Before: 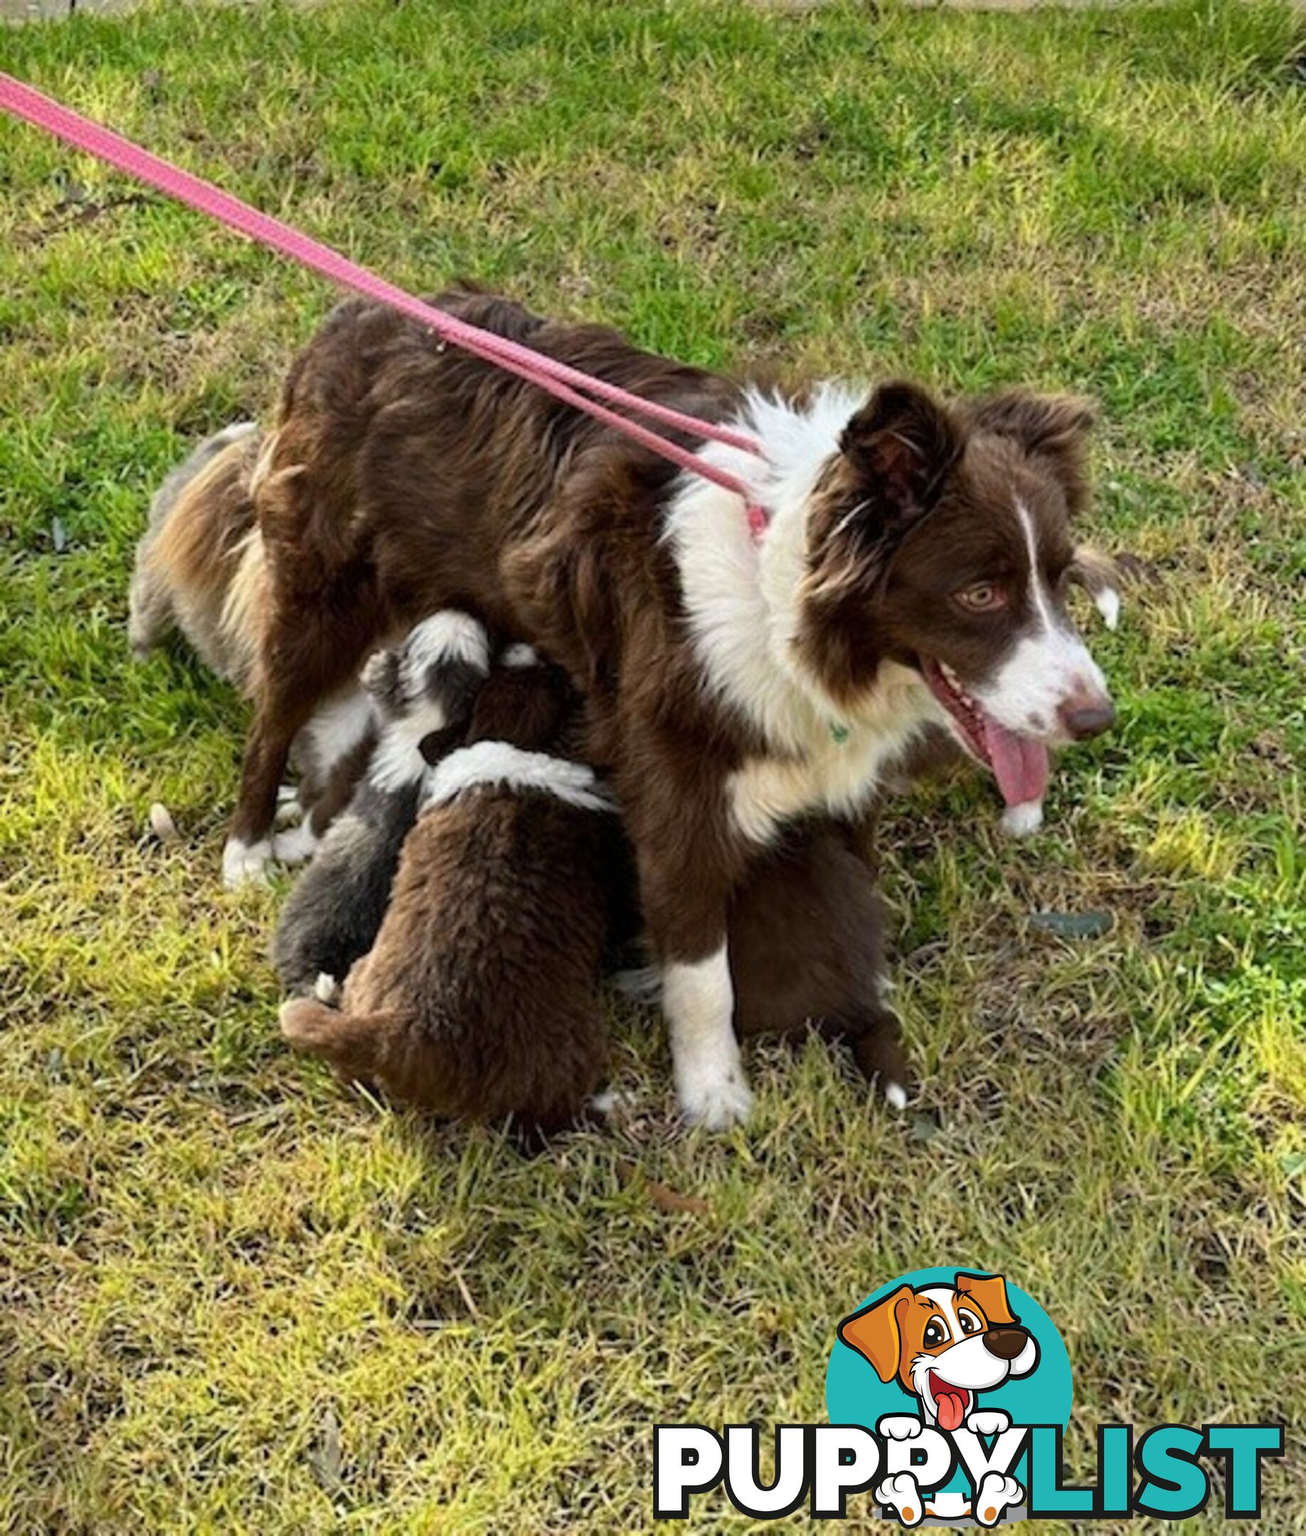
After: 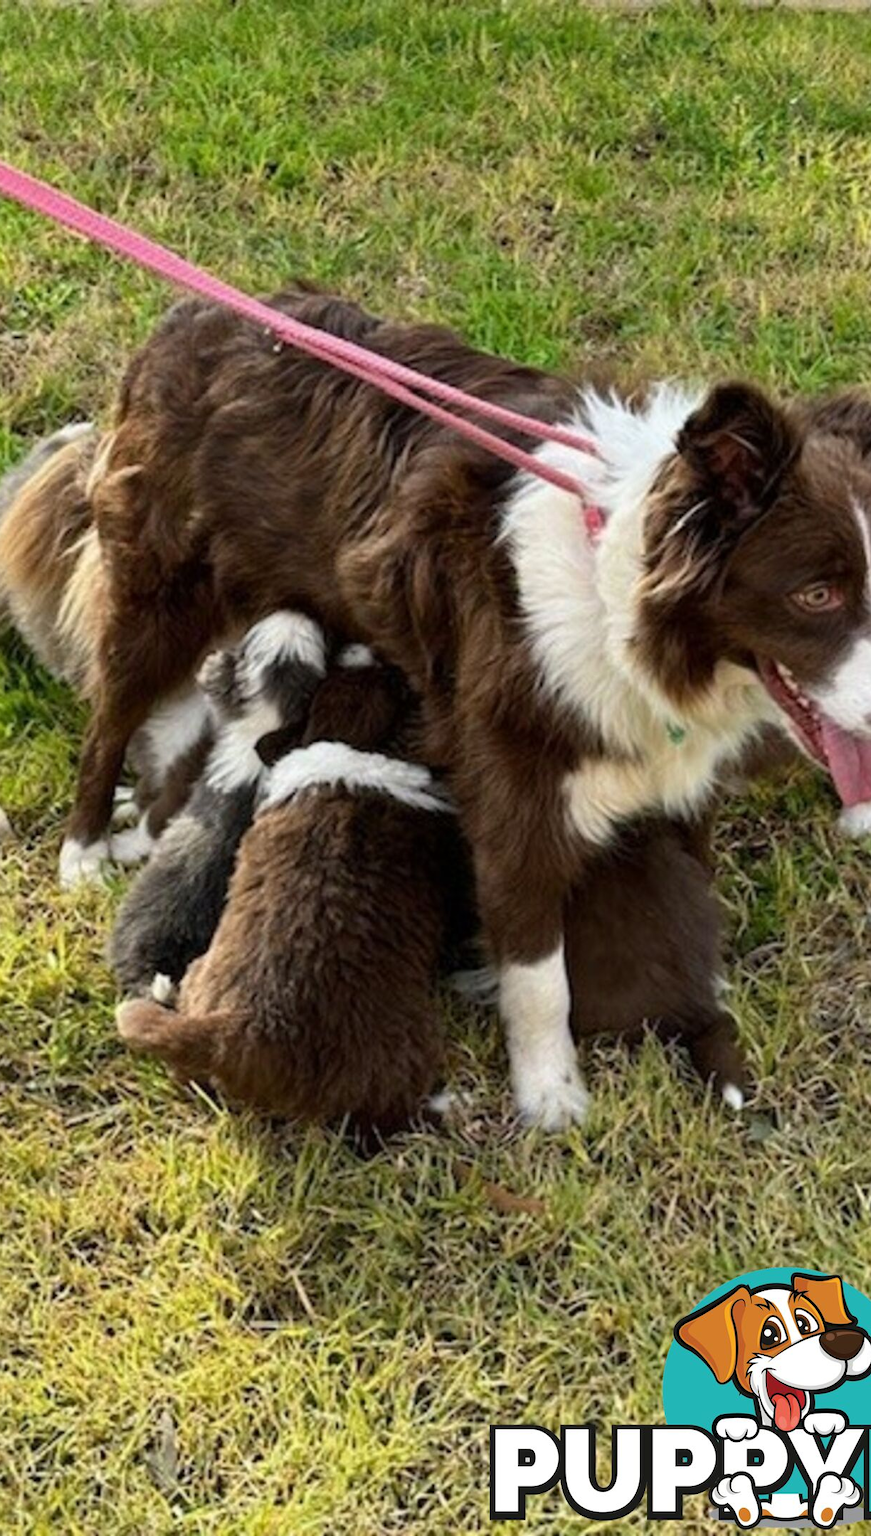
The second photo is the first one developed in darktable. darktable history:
crop and rotate: left 12.59%, right 20.681%
